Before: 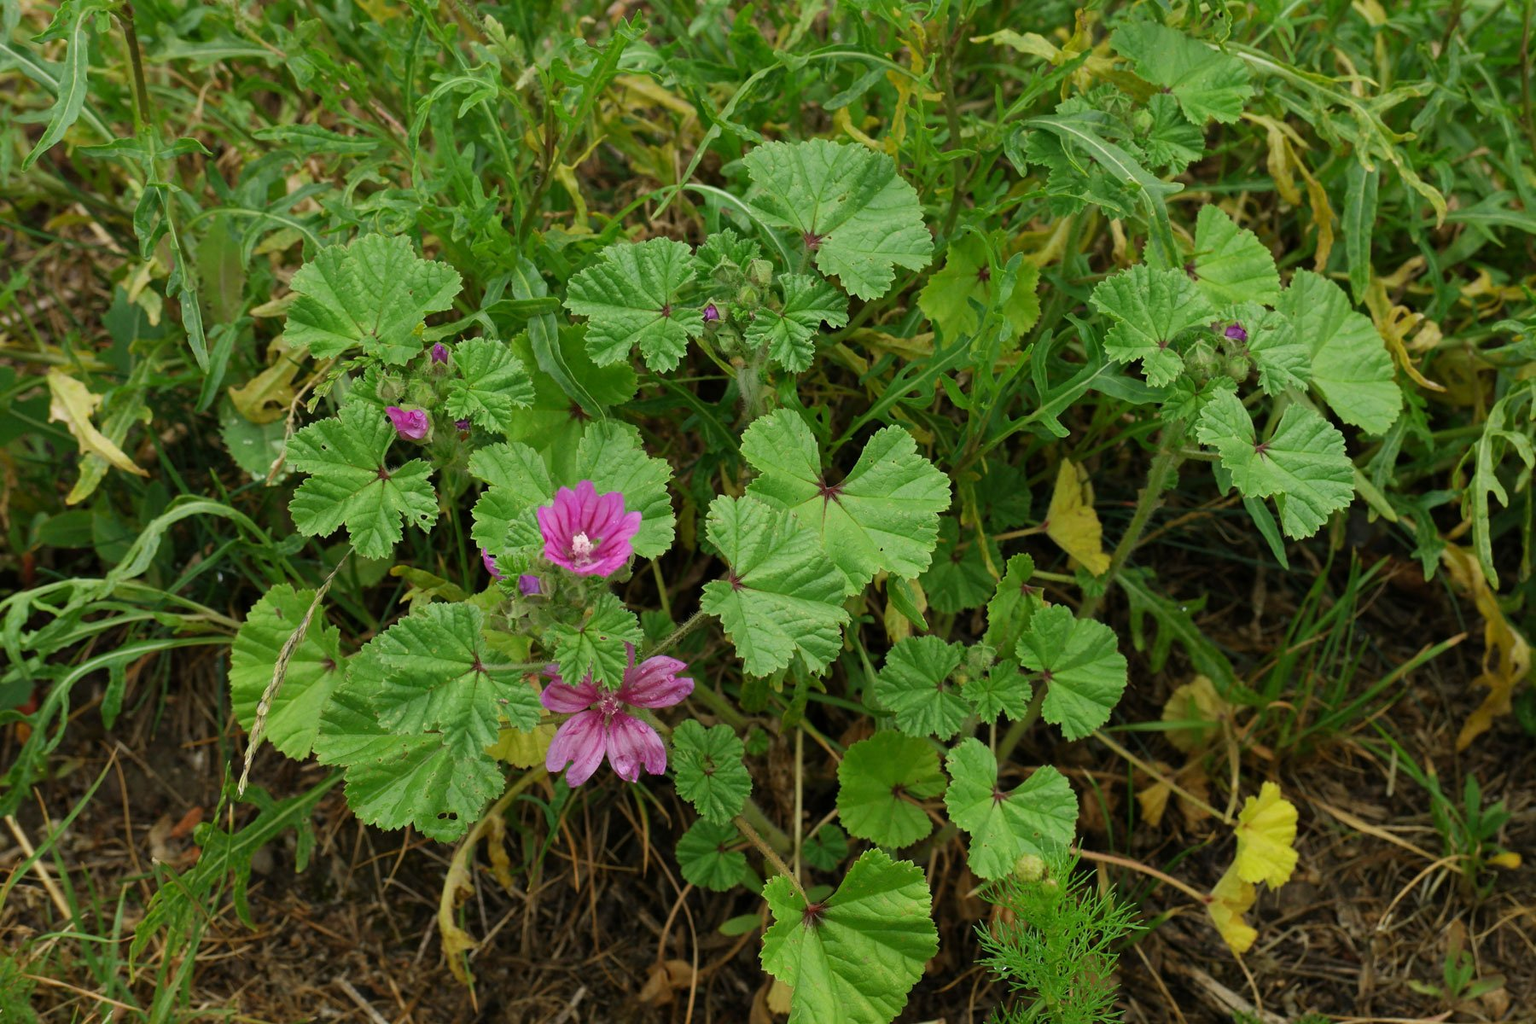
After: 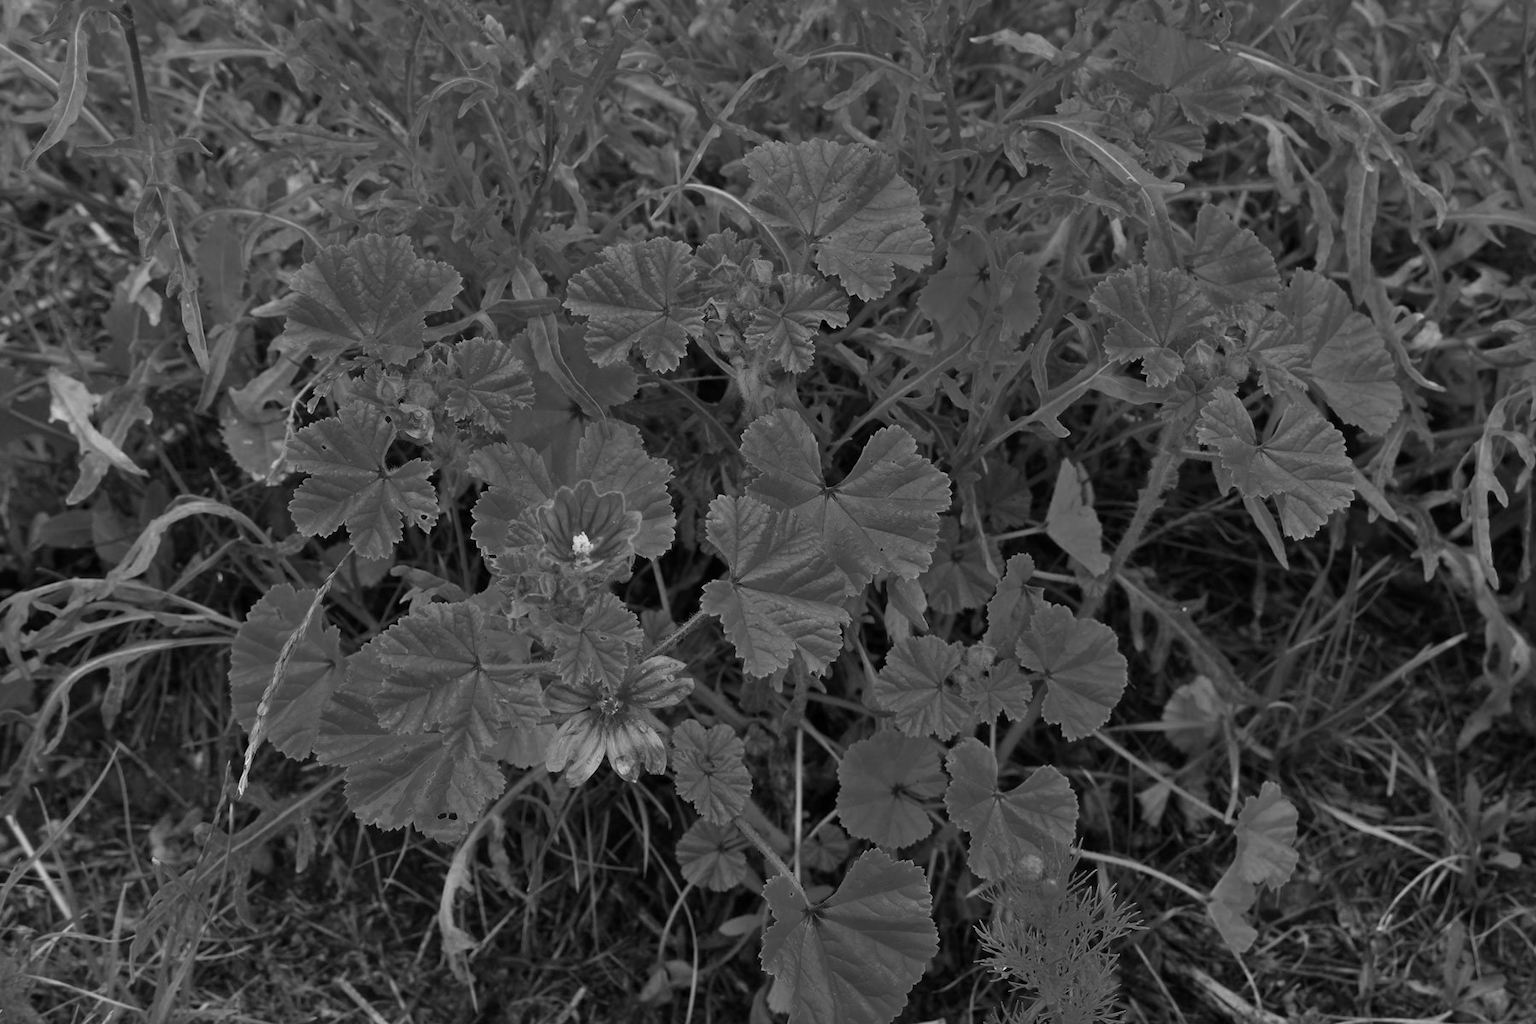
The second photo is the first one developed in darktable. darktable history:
color balance rgb: shadows lift › luminance 0.49%, shadows lift › chroma 6.83%, shadows lift › hue 300.29°, power › hue 208.98°, highlights gain › luminance 20.24%, highlights gain › chroma 13.17%, highlights gain › hue 173.85°, perceptual saturation grading › global saturation 18.05%
monochrome: a -11.7, b 1.62, size 0.5, highlights 0.38
